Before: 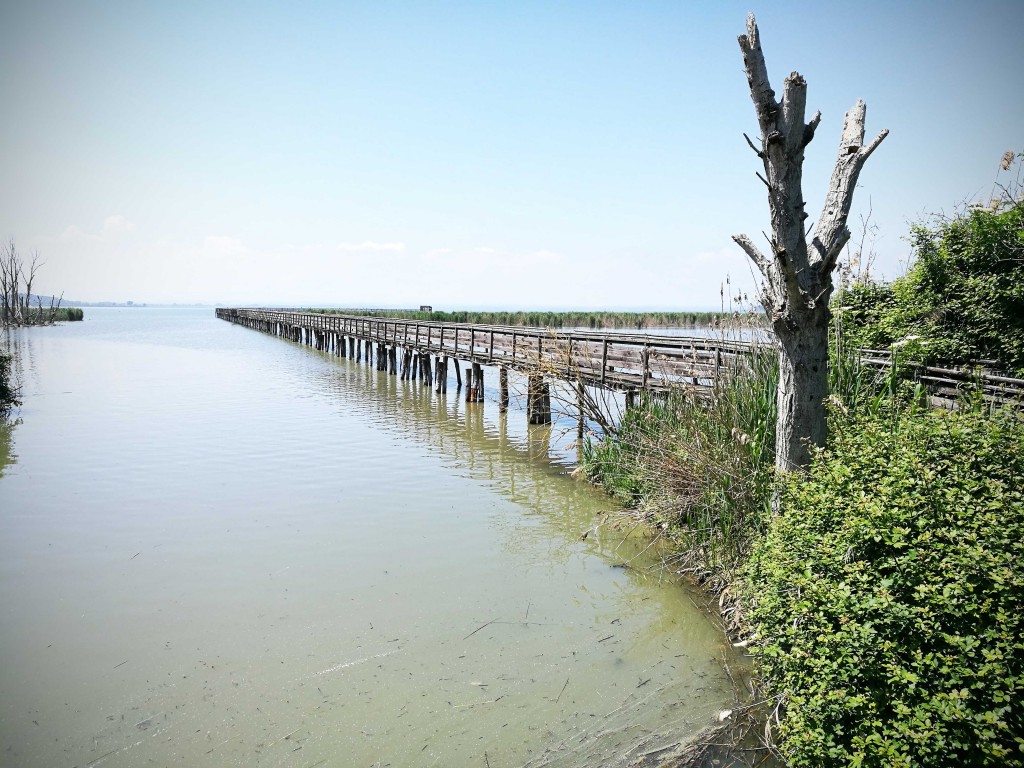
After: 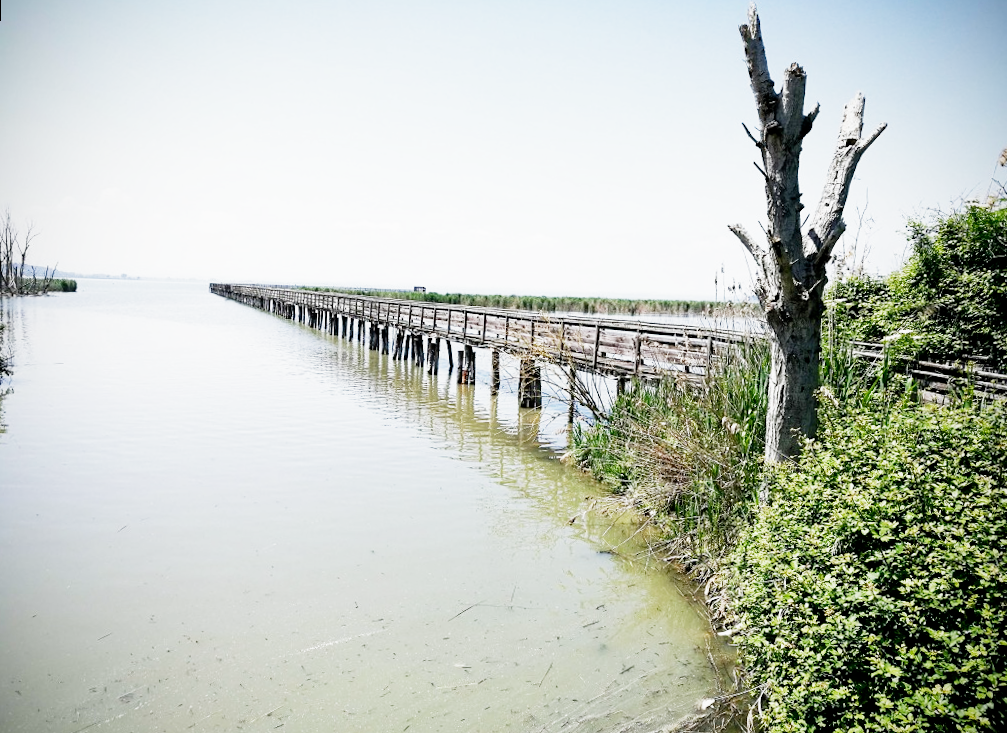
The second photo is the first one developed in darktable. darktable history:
rotate and perspective: rotation 1.57°, crop left 0.018, crop right 0.982, crop top 0.039, crop bottom 0.961
filmic rgb: middle gray luminance 12.74%, black relative exposure -10.13 EV, white relative exposure 3.47 EV, threshold 6 EV, target black luminance 0%, hardness 5.74, latitude 44.69%, contrast 1.221, highlights saturation mix 5%, shadows ↔ highlights balance 26.78%, add noise in highlights 0, preserve chrominance no, color science v3 (2019), use custom middle-gray values true, iterations of high-quality reconstruction 0, contrast in highlights soft, enable highlight reconstruction true
white balance: emerald 1
